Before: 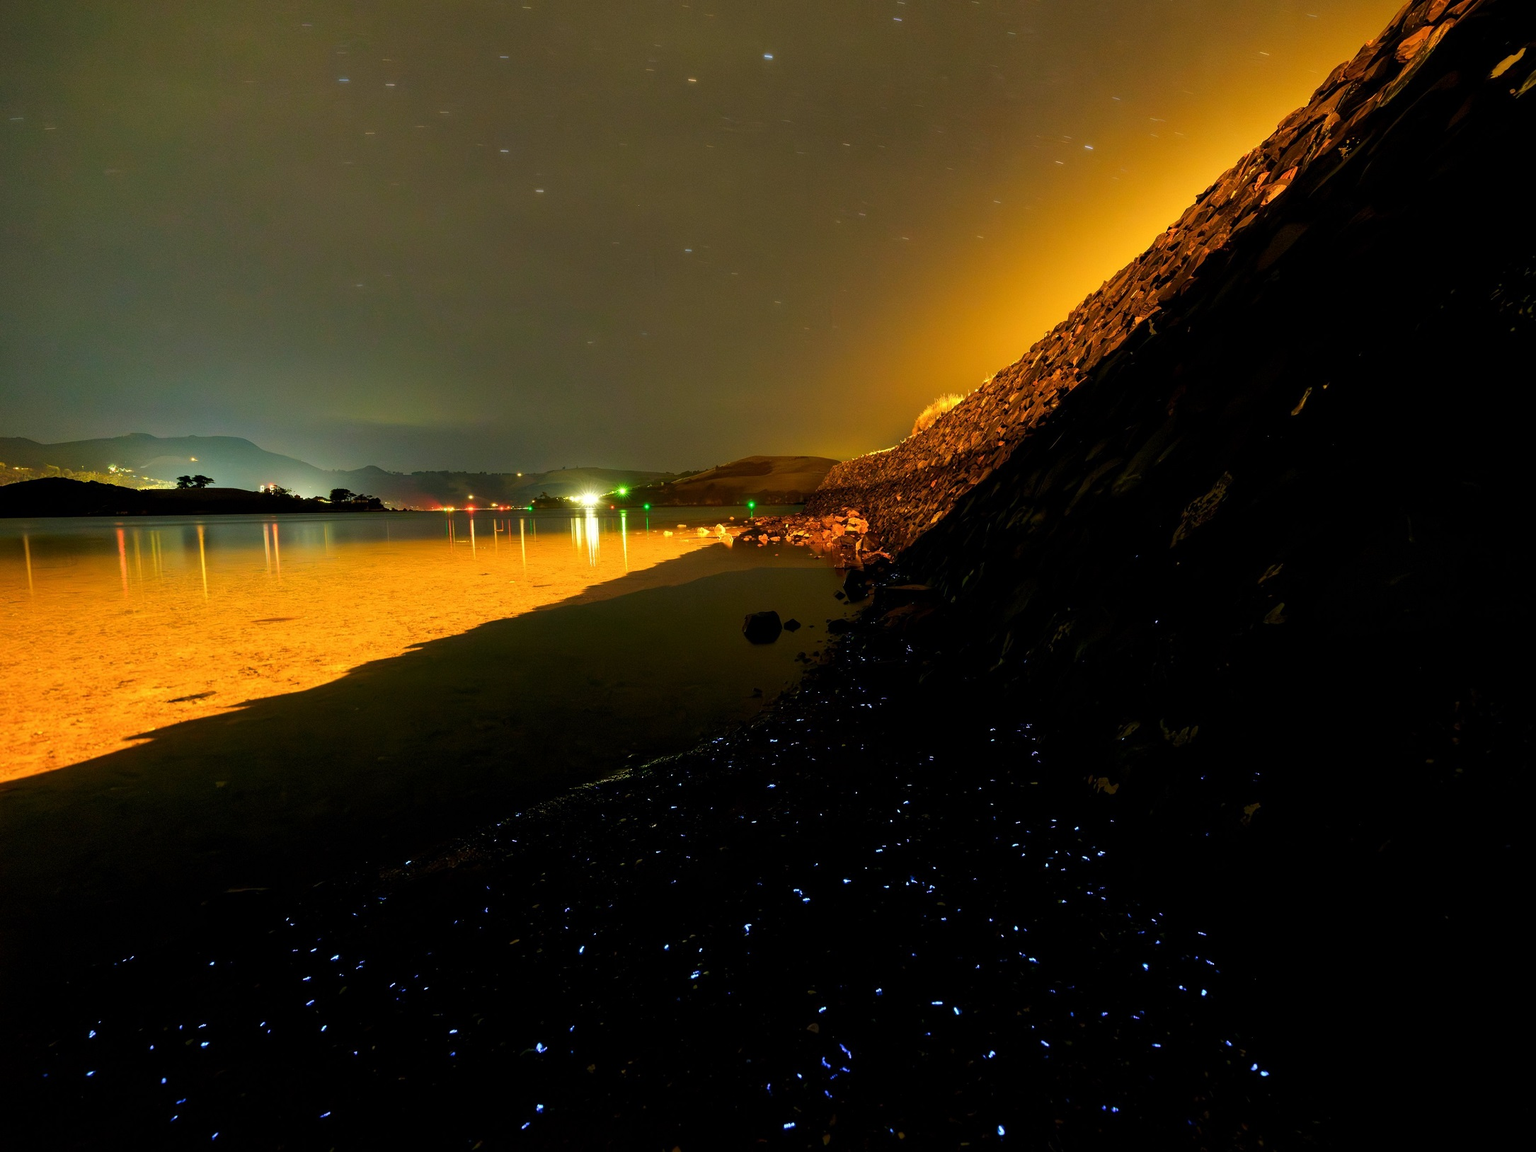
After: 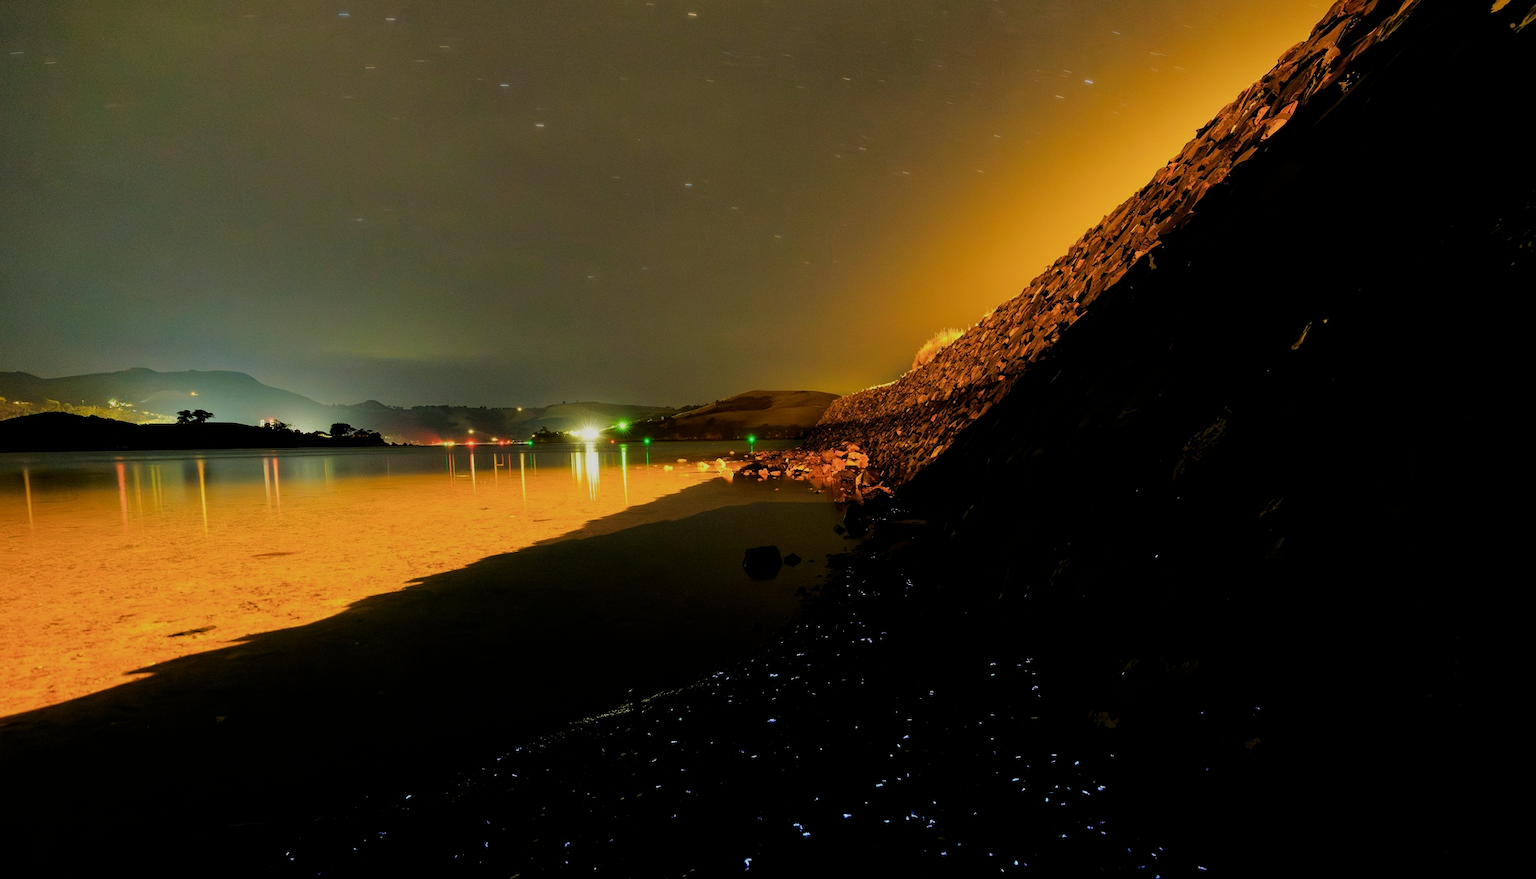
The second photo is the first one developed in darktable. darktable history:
crop: top 5.73%, bottom 17.941%
filmic rgb: black relative exposure -7.75 EV, white relative exposure 4.36 EV, hardness 3.76, latitude 38.8%, contrast 0.977, highlights saturation mix 9.1%, shadows ↔ highlights balance 4.6%, iterations of high-quality reconstruction 0
